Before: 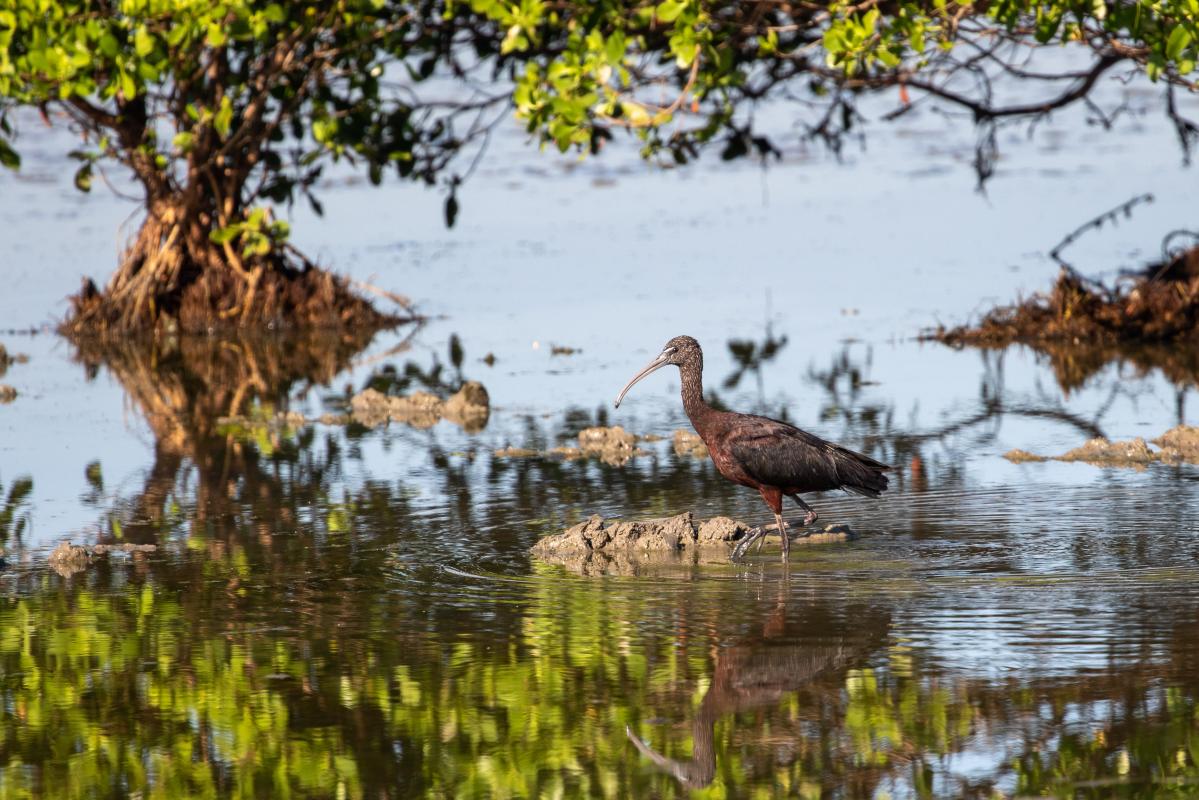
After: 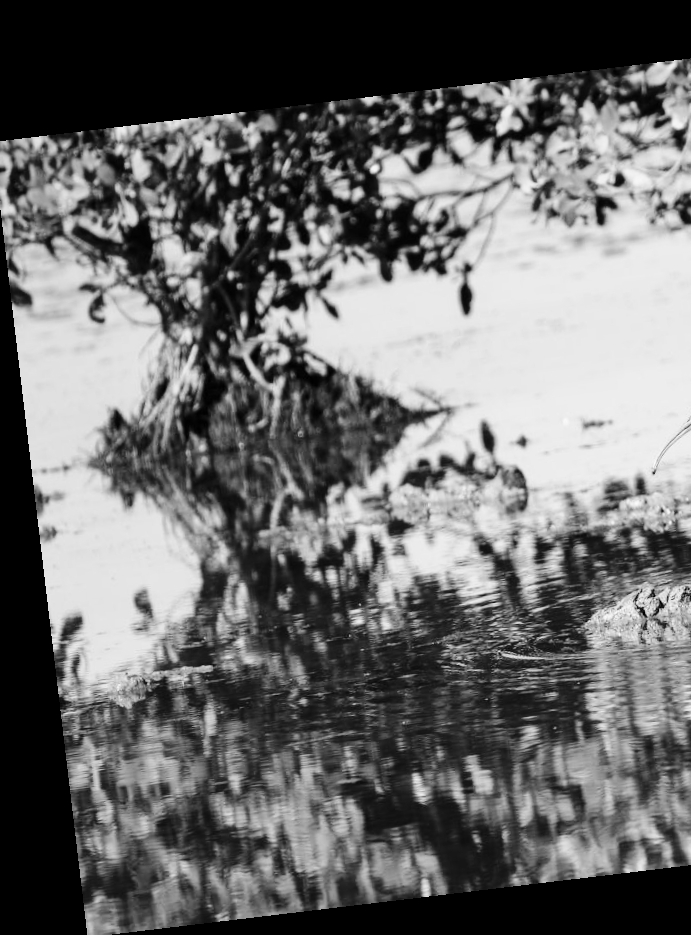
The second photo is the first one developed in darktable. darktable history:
rotate and perspective: rotation -6.83°, automatic cropping off
crop: left 0.587%, right 45.588%, bottom 0.086%
color calibration: illuminant as shot in camera, x 0.379, y 0.396, temperature 4138.76 K
monochrome: on, module defaults
color correction: saturation 2.15
base curve: curves: ch0 [(0, 0) (0.036, 0.025) (0.121, 0.166) (0.206, 0.329) (0.605, 0.79) (1, 1)], preserve colors none
